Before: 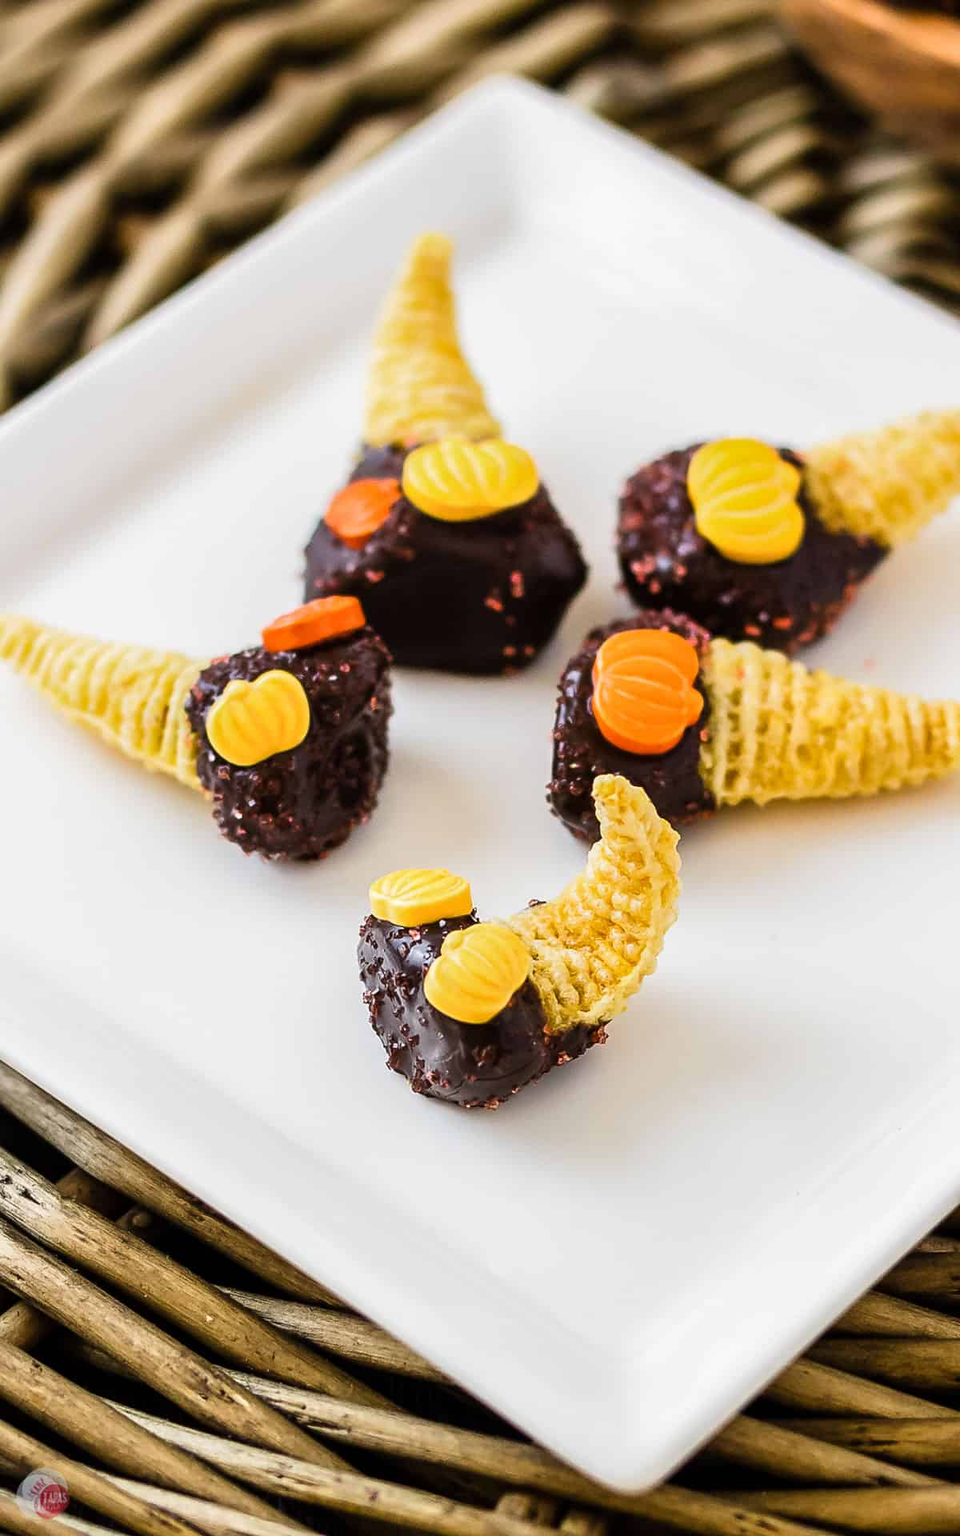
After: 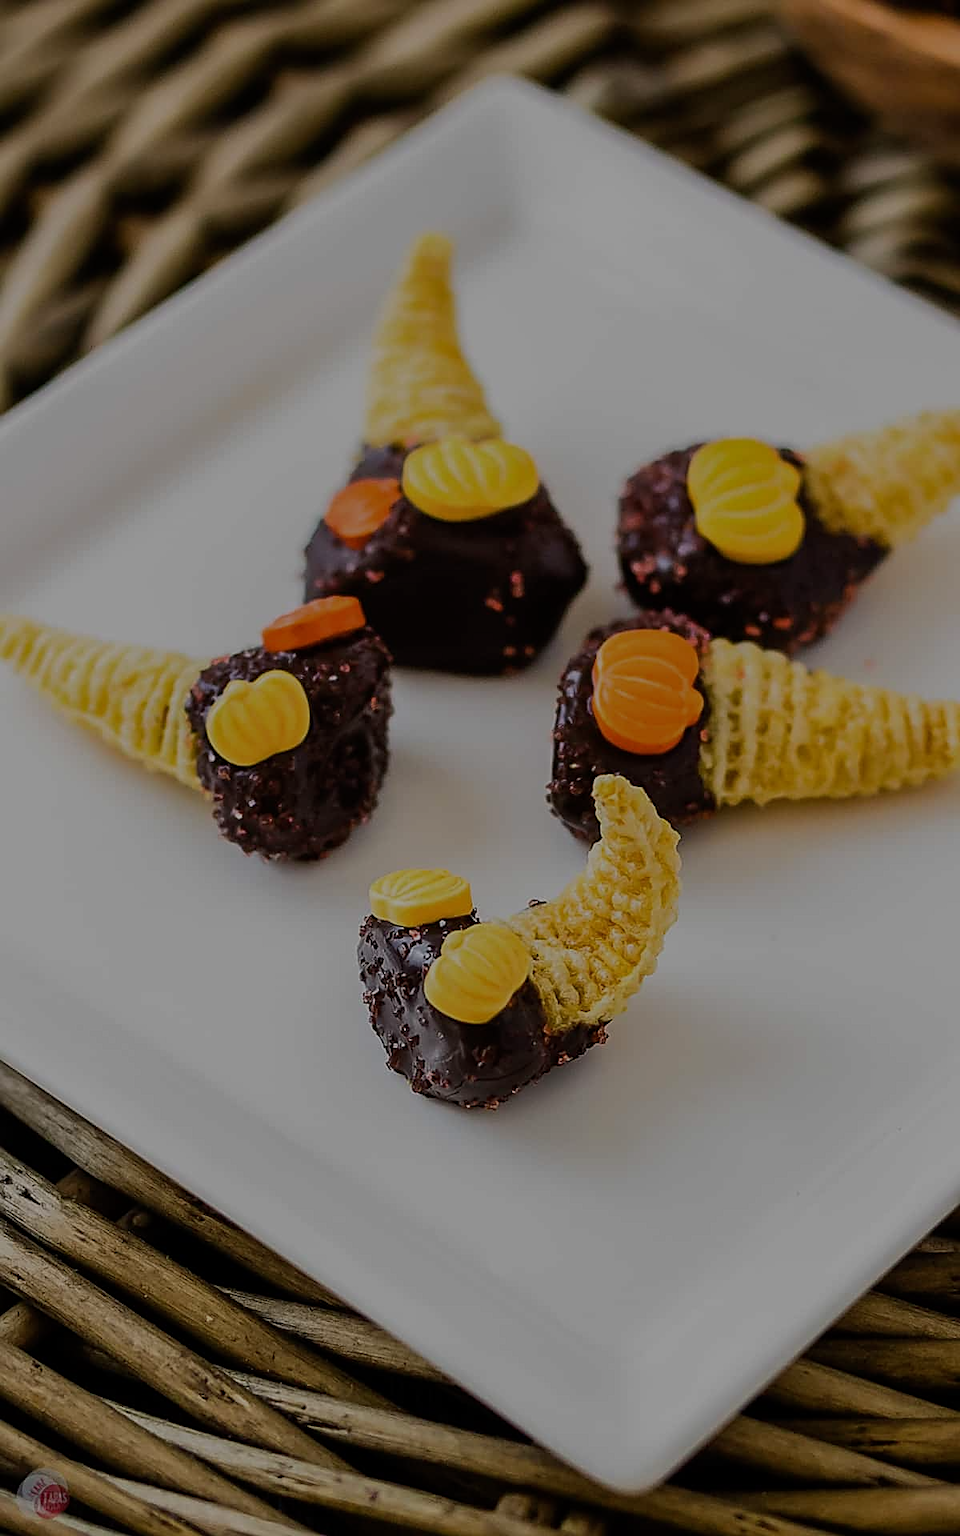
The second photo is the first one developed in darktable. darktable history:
exposure: exposure -1.553 EV, compensate exposure bias true, compensate highlight preservation false
sharpen: on, module defaults
